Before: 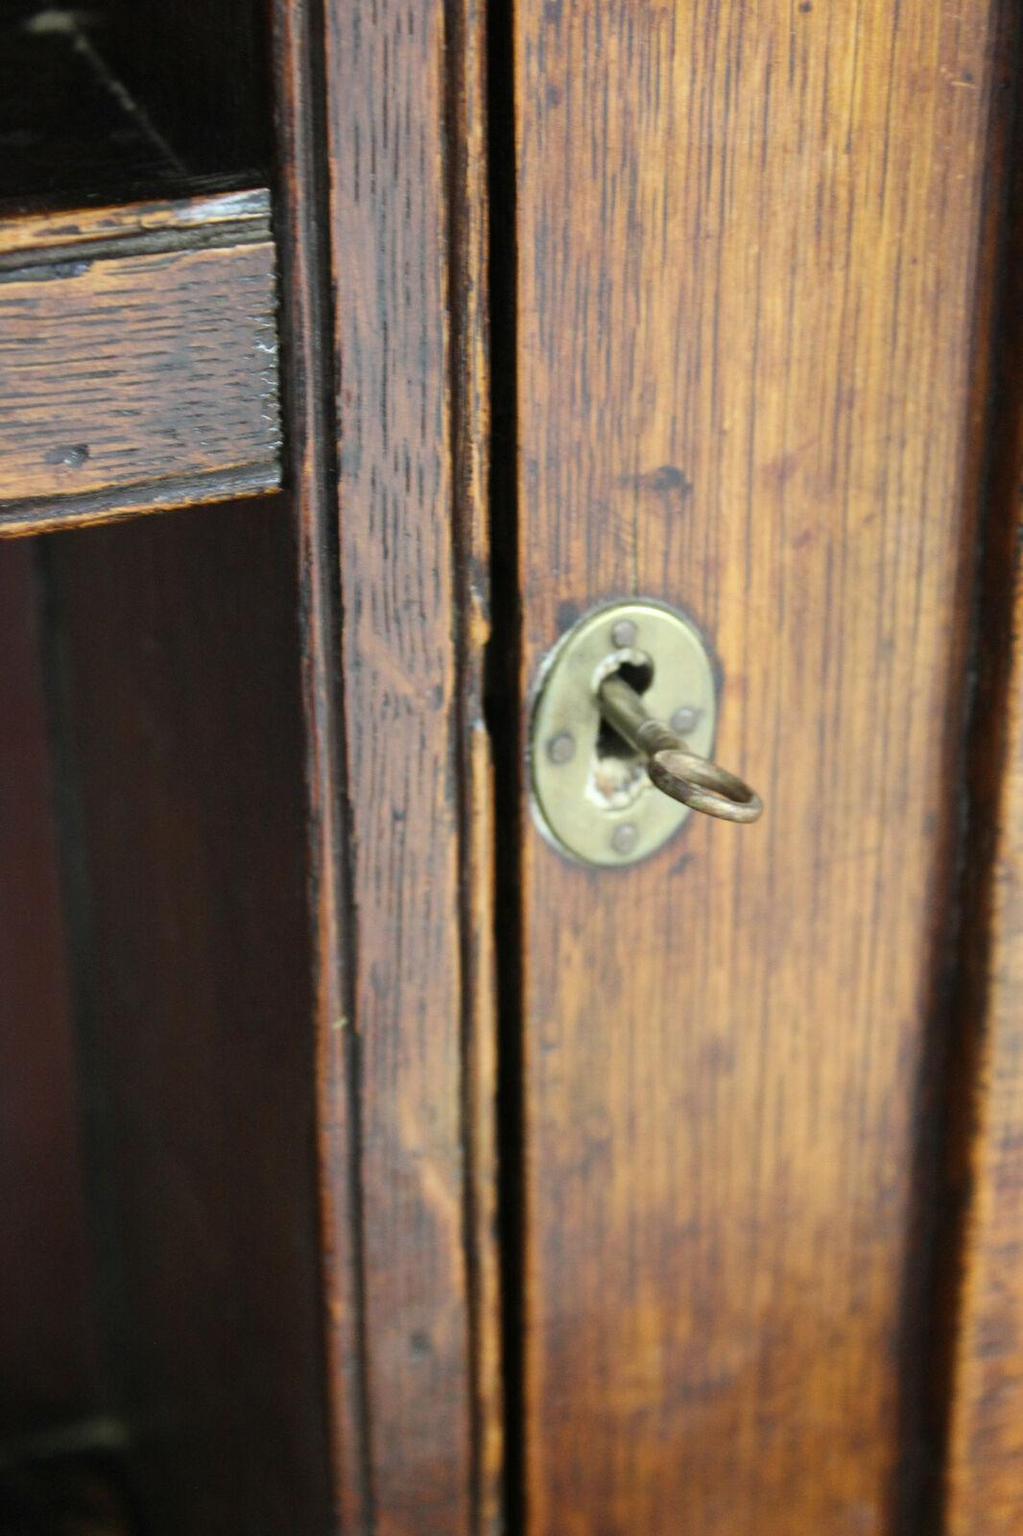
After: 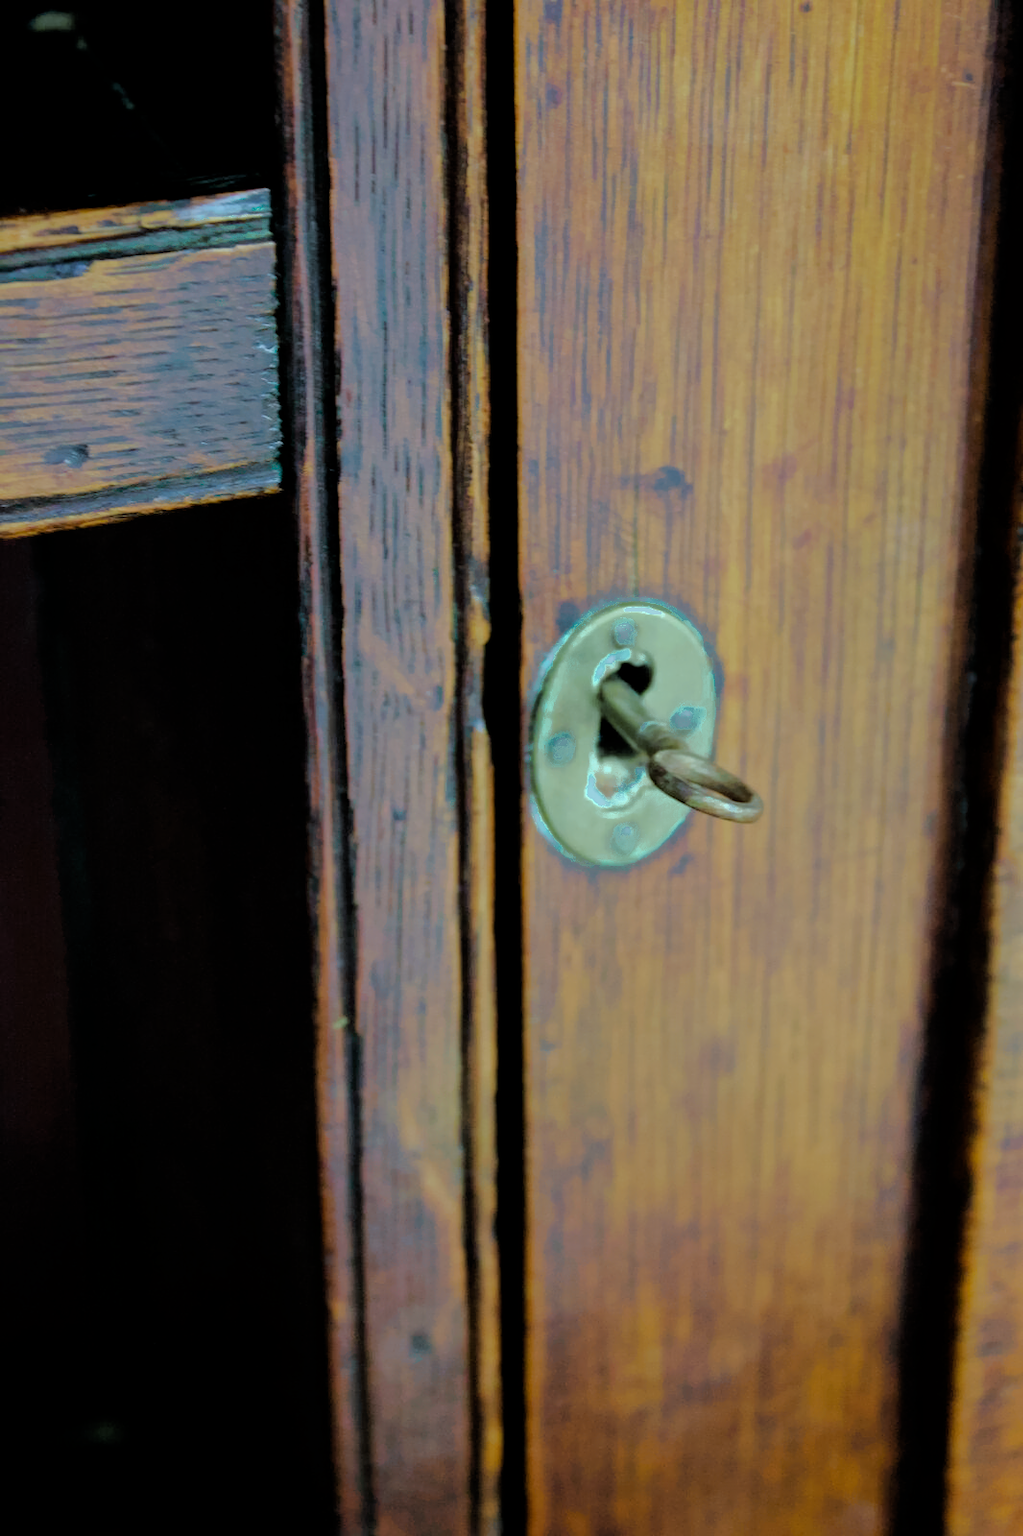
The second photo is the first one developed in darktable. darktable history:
color calibration: illuminant Planckian (black body), x 0.375, y 0.373, temperature 4117 K
filmic rgb: black relative exposure -4.14 EV, white relative exposure 5.1 EV, hardness 2.11, contrast 1.165
denoise (profiled): preserve shadows 1.35, scattering 0.011, a [-1, 0, 0], compensate highlight preservation false
color zones: curves: ch0 [(0.25, 0.5) (0.423, 0.5) (0.443, 0.5) (0.521, 0.756) (0.568, 0.5) (0.576, 0.5) (0.75, 0.5)]; ch1 [(0.25, 0.5) (0.423, 0.5) (0.443, 0.5) (0.539, 0.873) (0.624, 0.565) (0.631, 0.5) (0.75, 0.5)]
tone curve: curves: ch0 [(0, 0) (0.48, 0.431) (0.7, 0.609) (0.864, 0.854) (1, 1)]
color balance rgb: linear chroma grading › global chroma 9.31%, global vibrance 41.49%
velvia: on, module defaults
